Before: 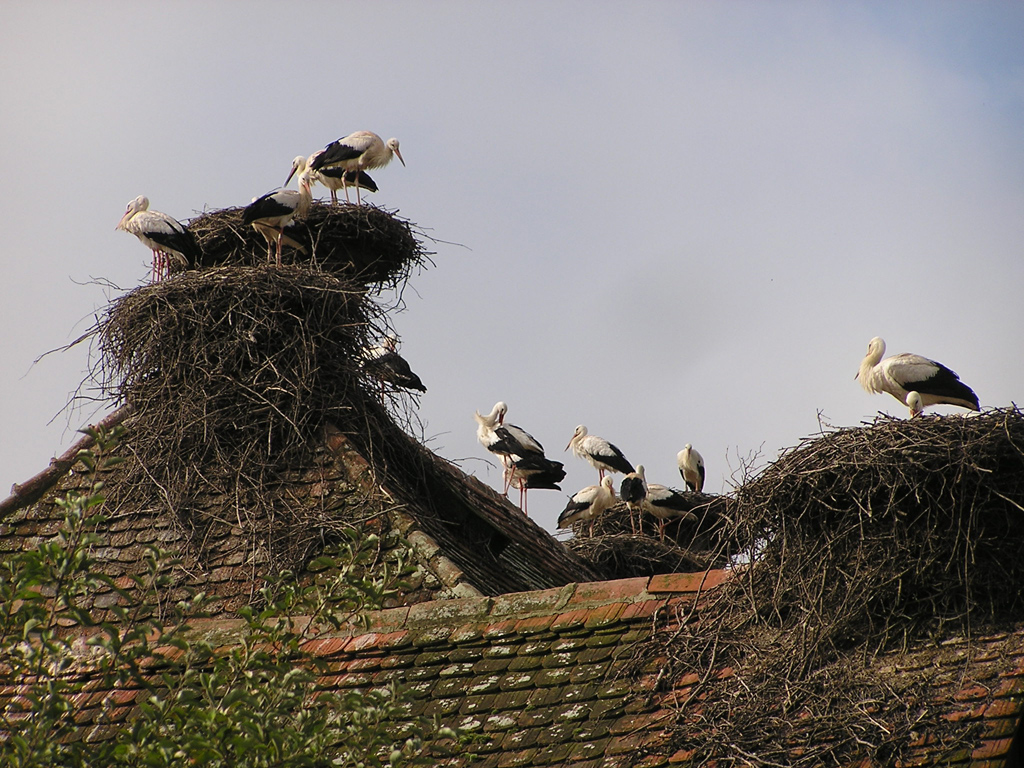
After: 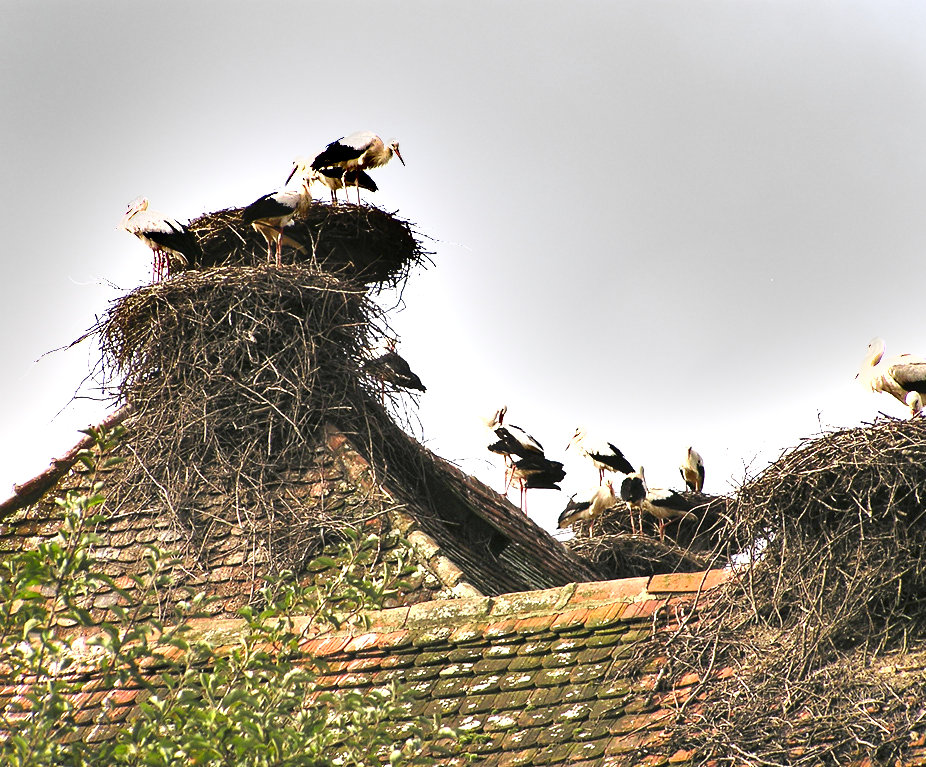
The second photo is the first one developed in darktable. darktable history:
exposure: exposure 1.993 EV, compensate highlight preservation false
shadows and highlights: low approximation 0.01, soften with gaussian
crop: right 9.522%, bottom 0.049%
